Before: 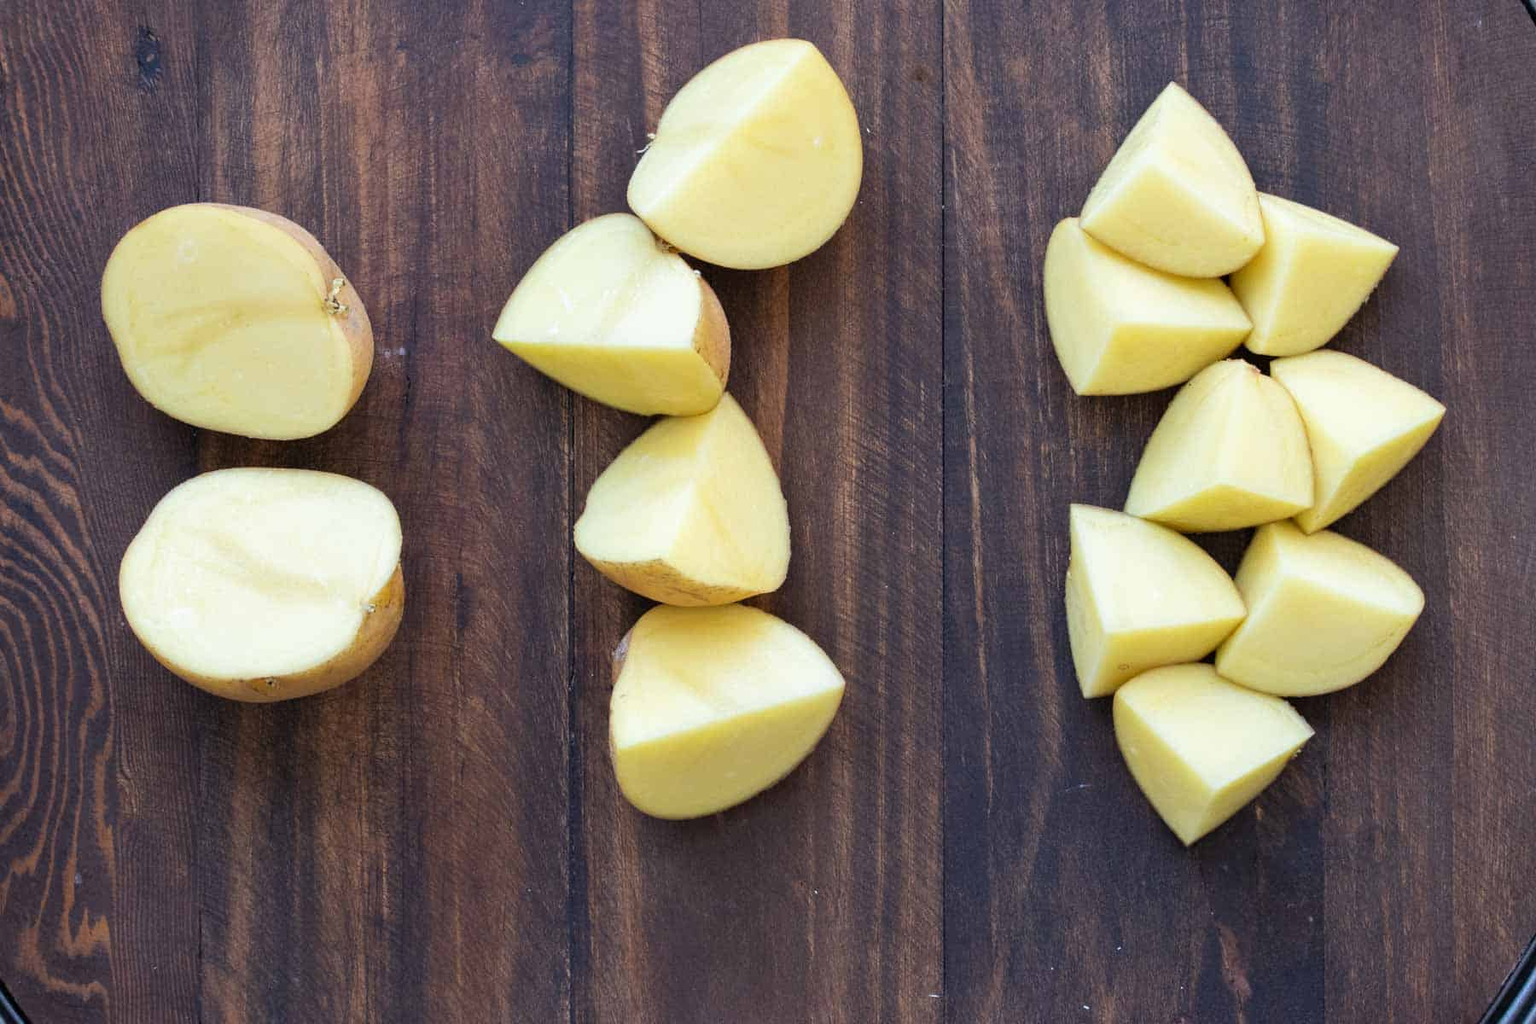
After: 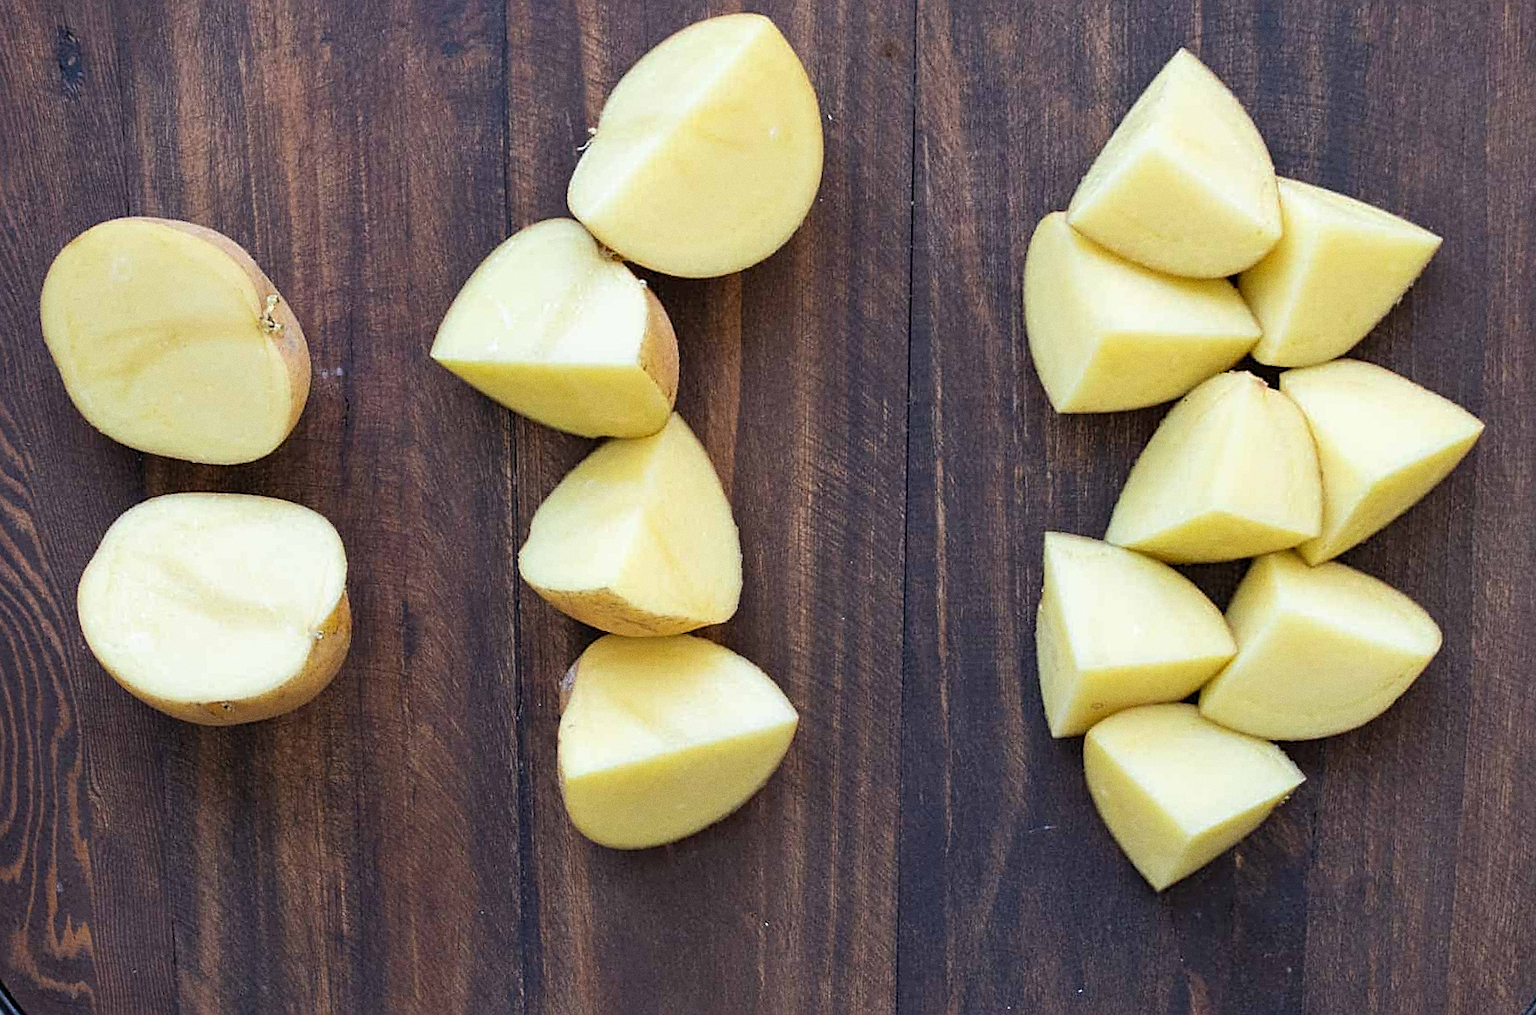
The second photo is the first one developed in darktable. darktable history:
rotate and perspective: rotation 0.062°, lens shift (vertical) 0.115, lens shift (horizontal) -0.133, crop left 0.047, crop right 0.94, crop top 0.061, crop bottom 0.94
grain: coarseness 0.09 ISO
sharpen: on, module defaults
